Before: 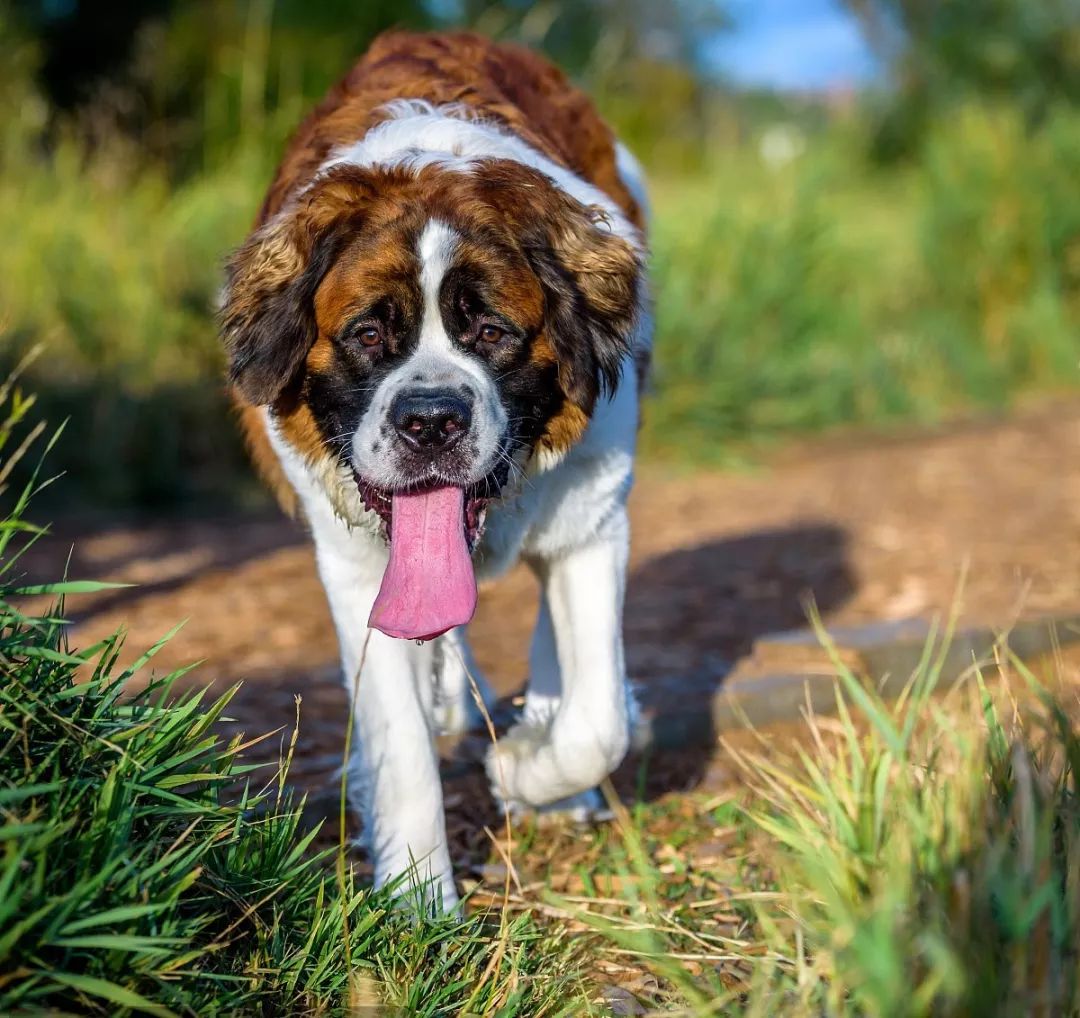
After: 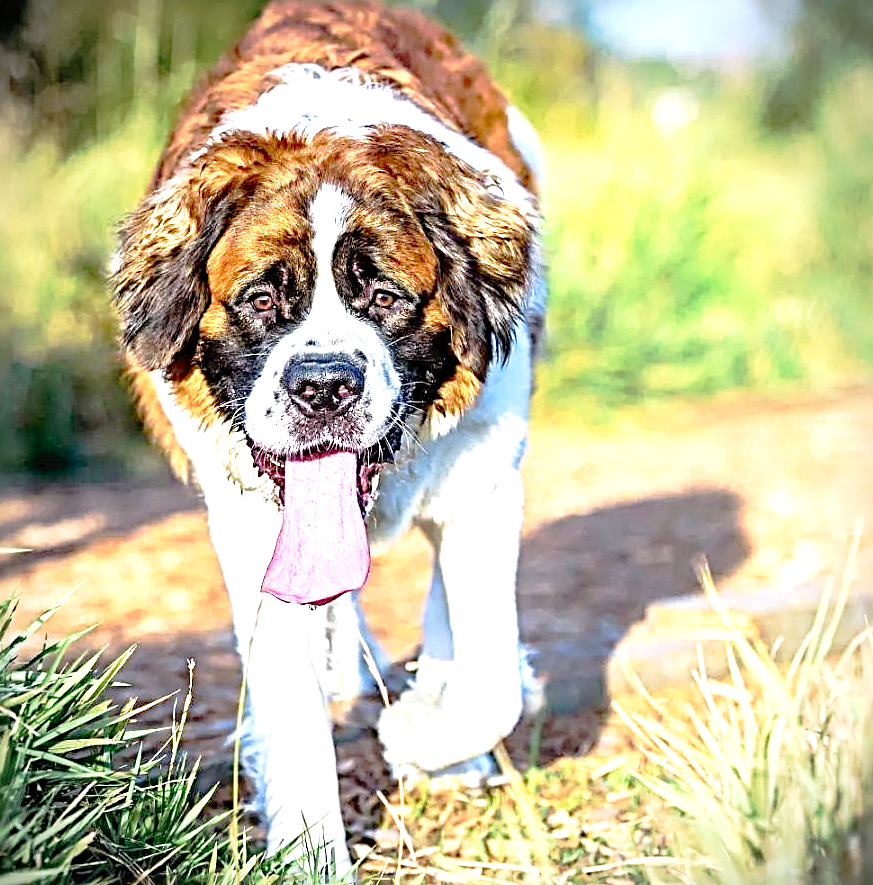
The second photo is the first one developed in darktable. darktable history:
crop: left 9.929%, top 3.475%, right 9.188%, bottom 9.529%
exposure: black level correction 0.001, exposure 1.719 EV, compensate exposure bias true, compensate highlight preservation false
sharpen: radius 3.69, amount 0.928
vignetting: fall-off radius 60.92%
tone curve: curves: ch0 [(0, 0) (0.003, 0.03) (0.011, 0.03) (0.025, 0.033) (0.044, 0.038) (0.069, 0.057) (0.1, 0.109) (0.136, 0.174) (0.177, 0.243) (0.224, 0.313) (0.277, 0.391) (0.335, 0.464) (0.399, 0.515) (0.468, 0.563) (0.543, 0.616) (0.623, 0.679) (0.709, 0.766) (0.801, 0.865) (0.898, 0.948) (1, 1)], preserve colors none
